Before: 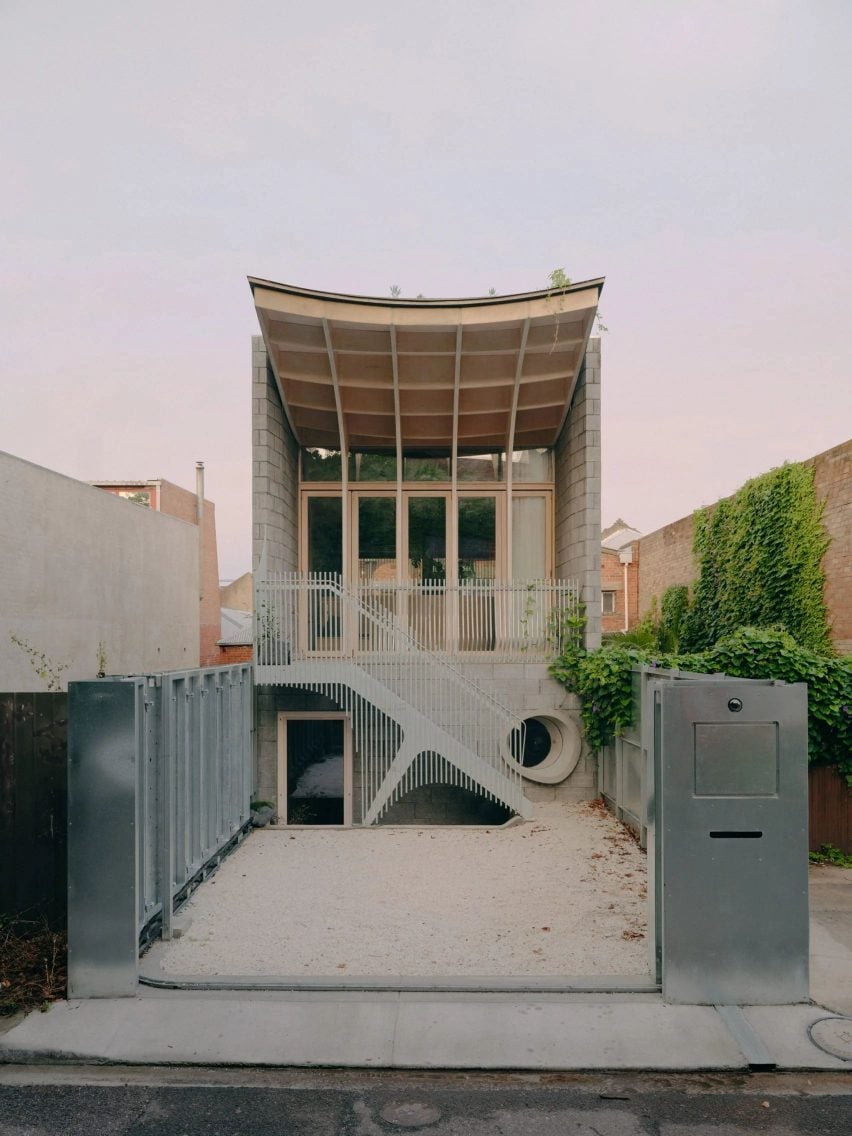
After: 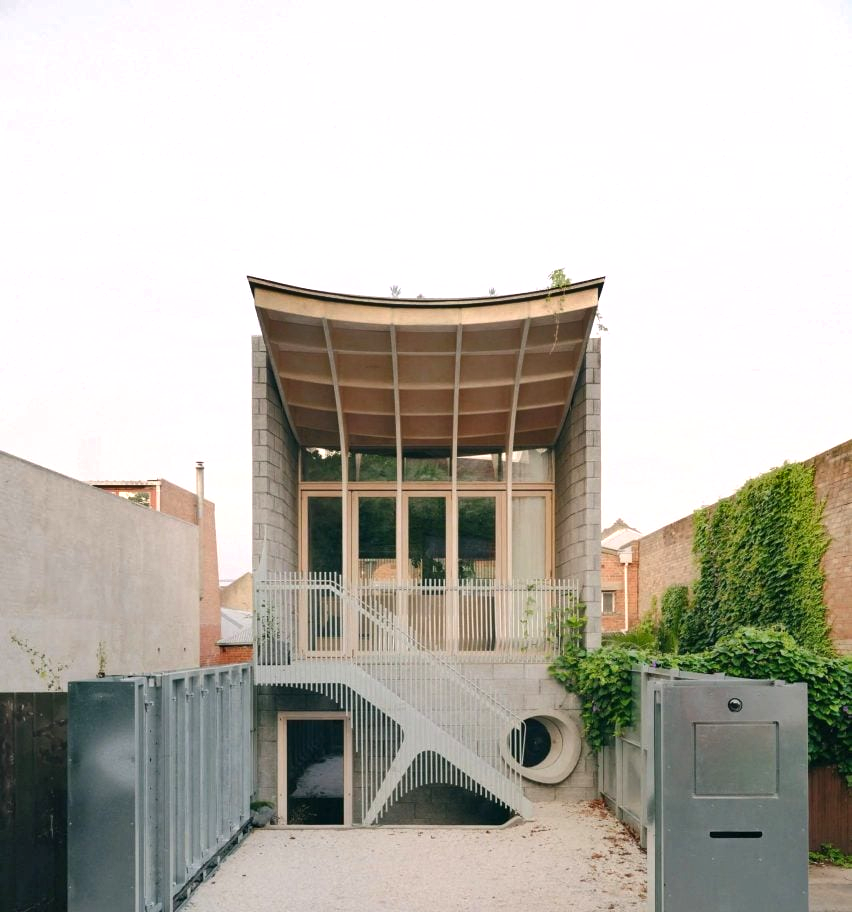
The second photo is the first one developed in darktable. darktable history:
shadows and highlights: soften with gaussian
exposure: black level correction 0, exposure 0.7 EV, compensate exposure bias true, compensate highlight preservation false
crop: bottom 19.644%
